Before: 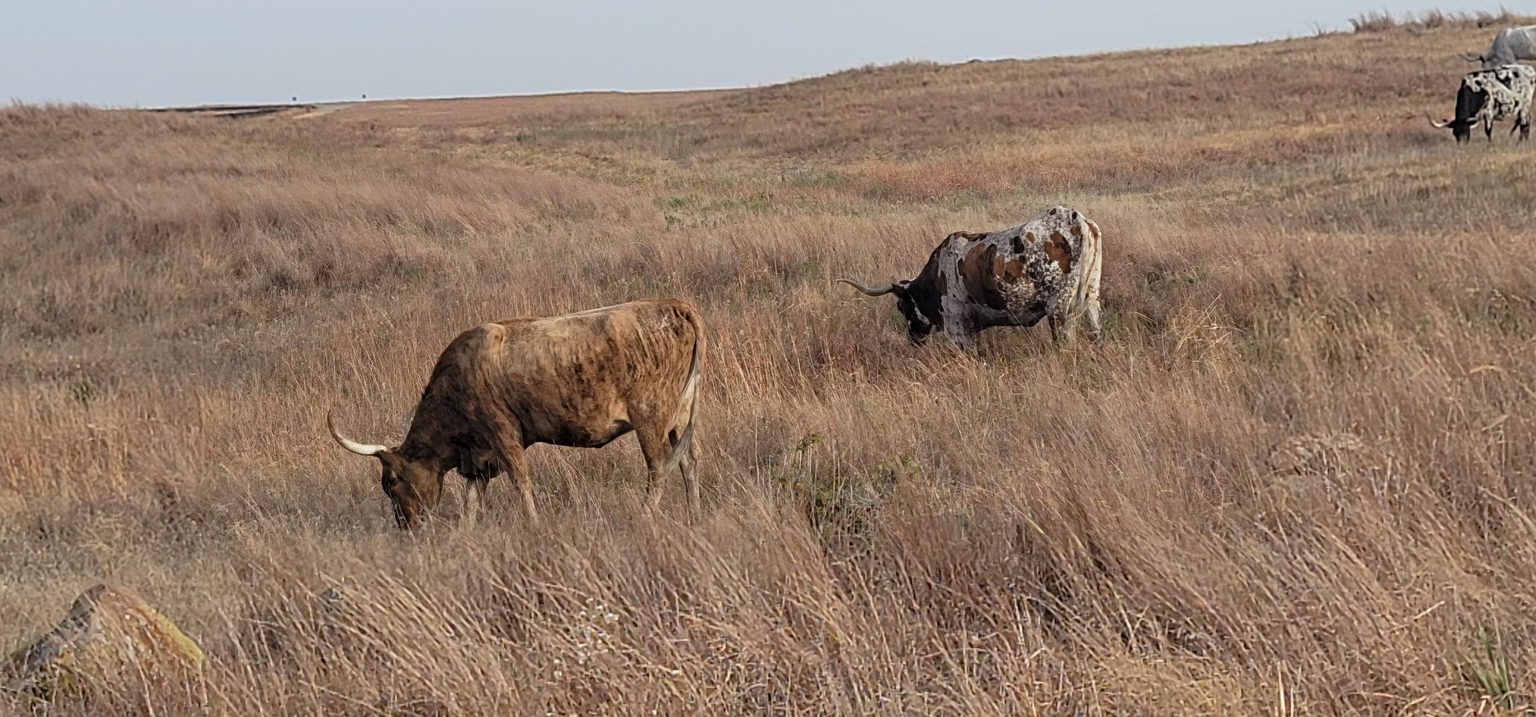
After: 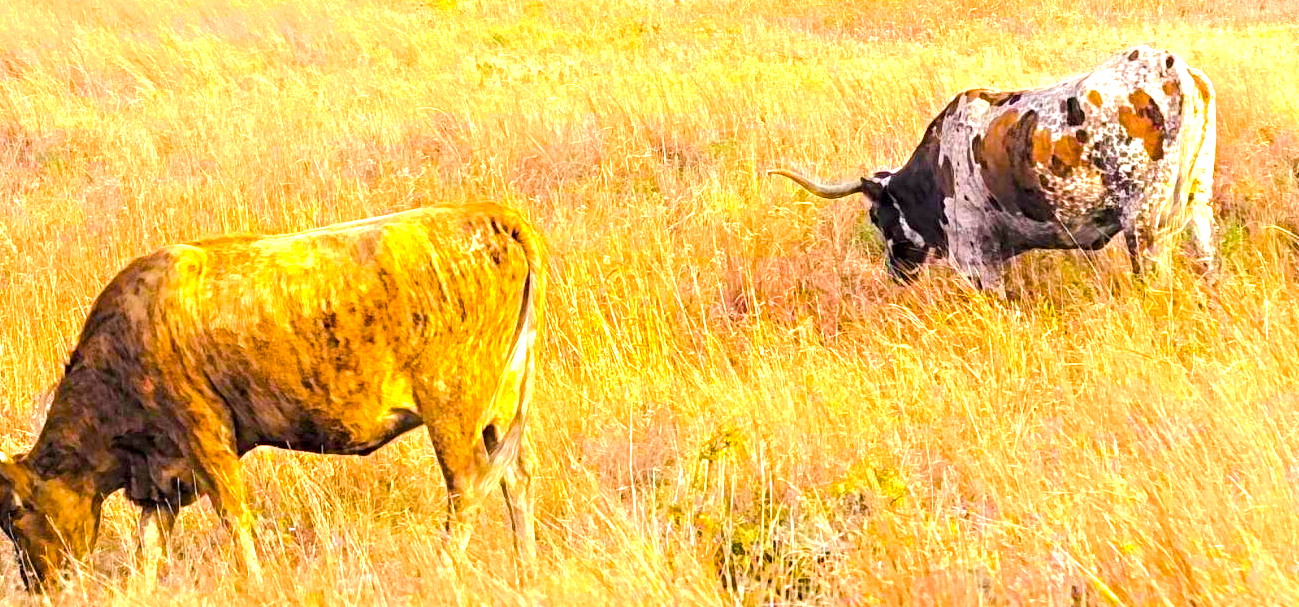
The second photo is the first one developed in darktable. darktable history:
crop: left 25%, top 25%, right 25%, bottom 25%
color balance rgb: linear chroma grading › global chroma 42%, perceptual saturation grading › global saturation 42%, global vibrance 33%
exposure: exposure 2.04 EV, compensate highlight preservation false
shadows and highlights: shadows -70, highlights 35, soften with gaussian
